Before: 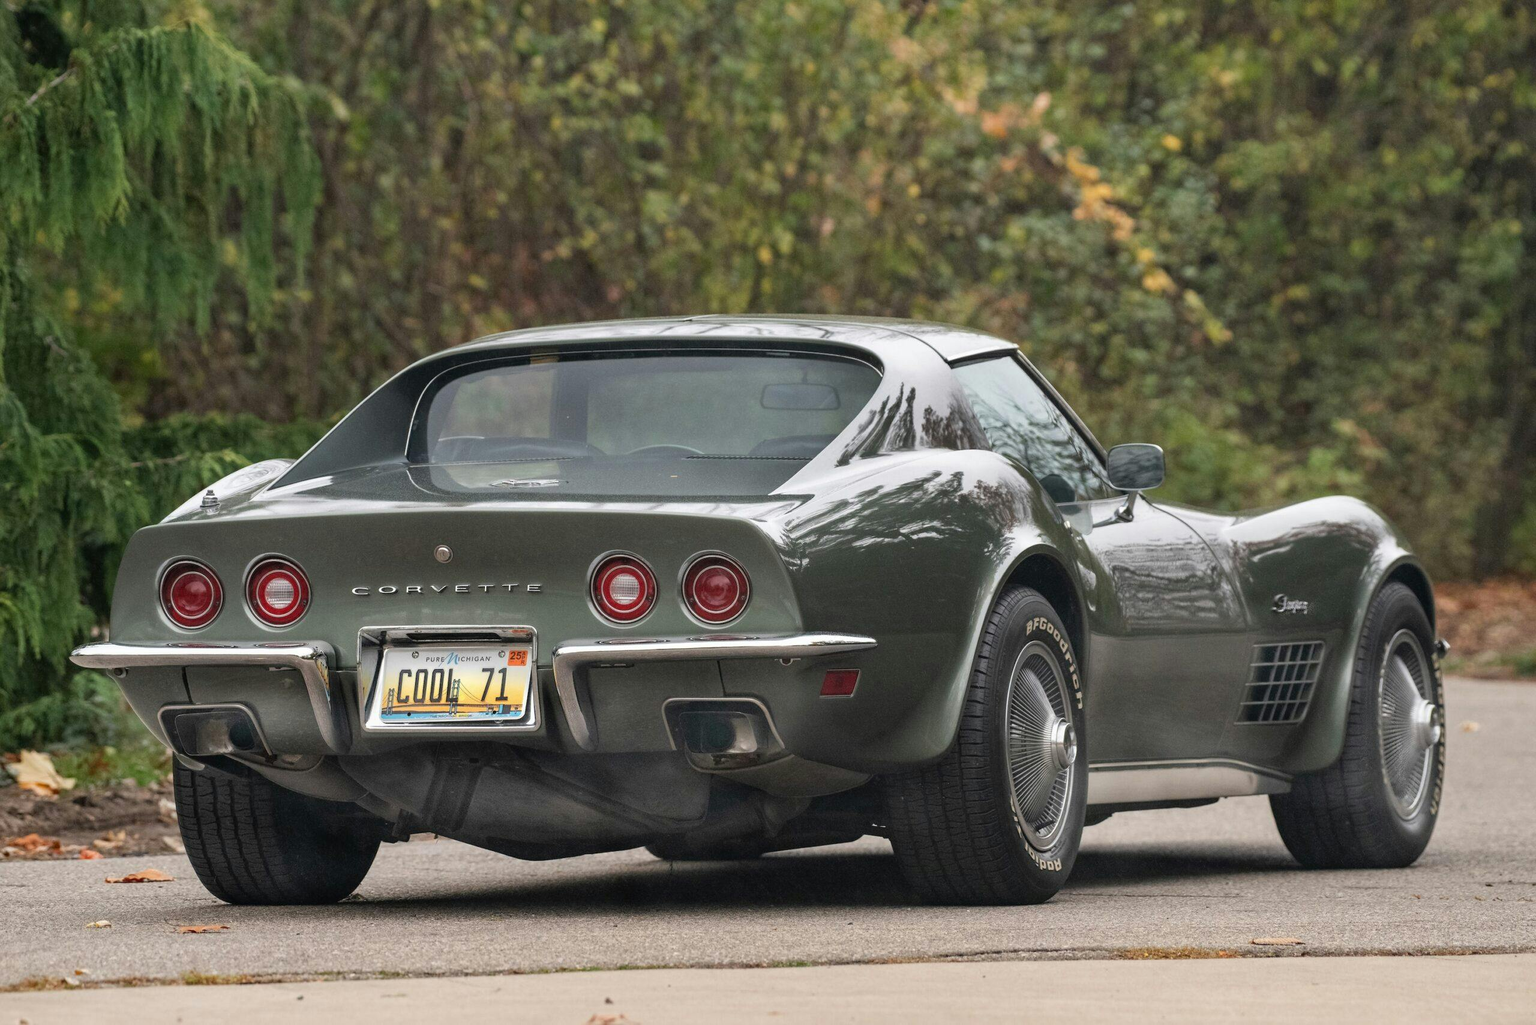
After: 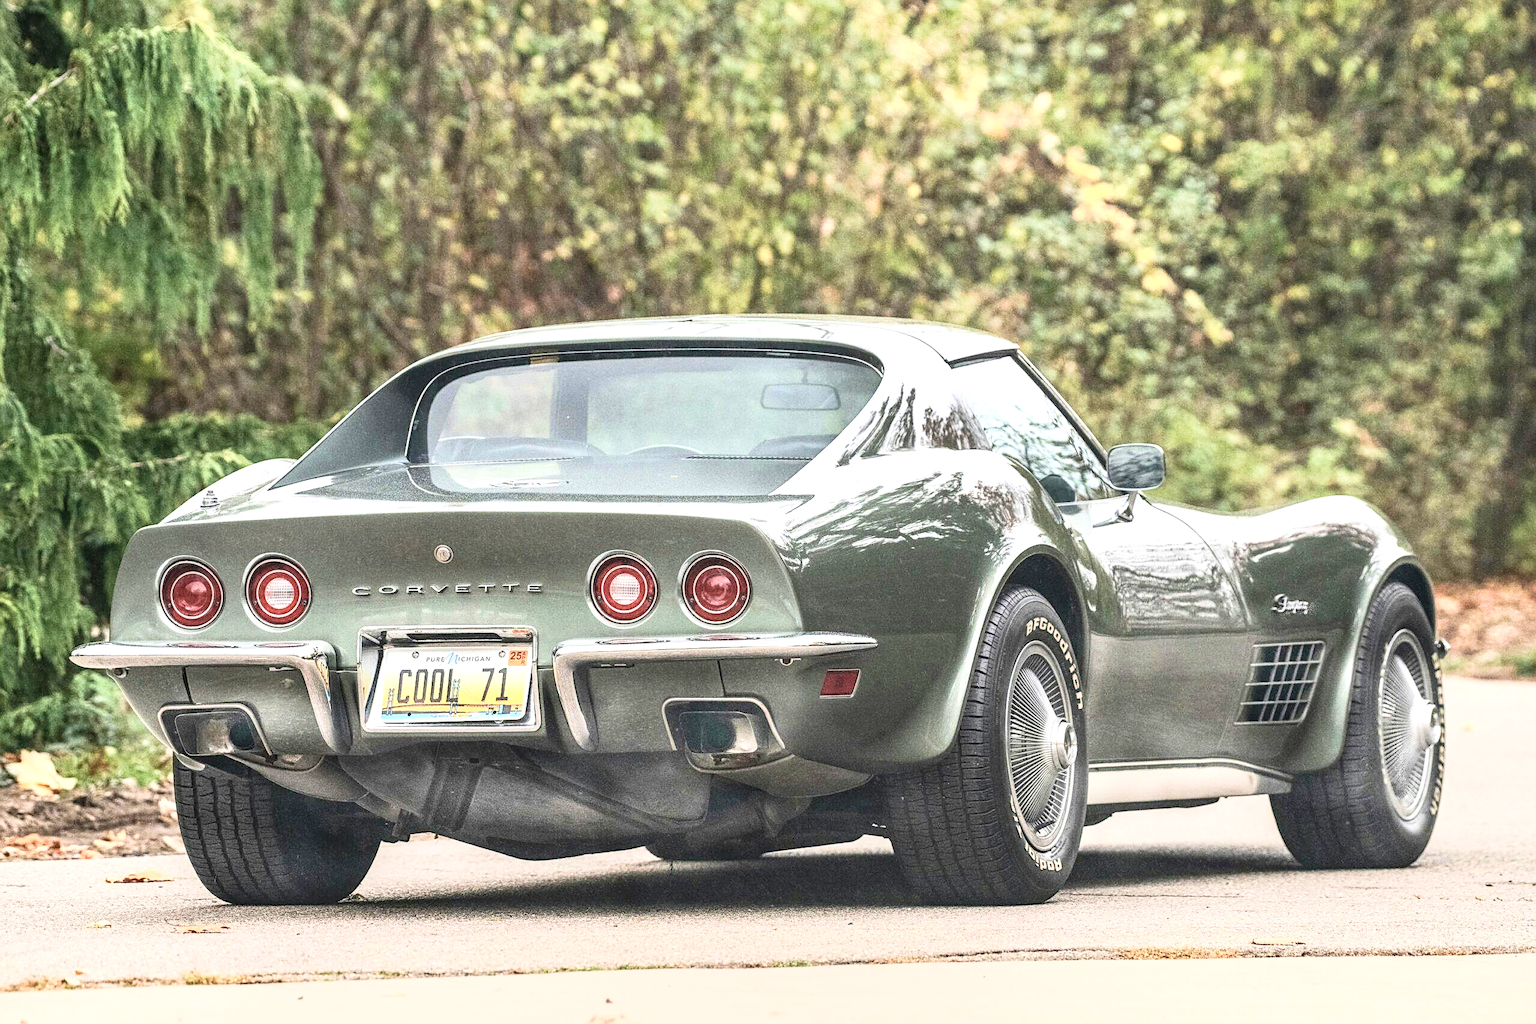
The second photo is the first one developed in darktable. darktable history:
sharpen: on, module defaults
exposure: exposure 0.609 EV, compensate highlight preservation false
contrast brightness saturation: contrast 0.42, brightness 0.549, saturation -0.198
local contrast: detail 130%
velvia: strength 44.58%
